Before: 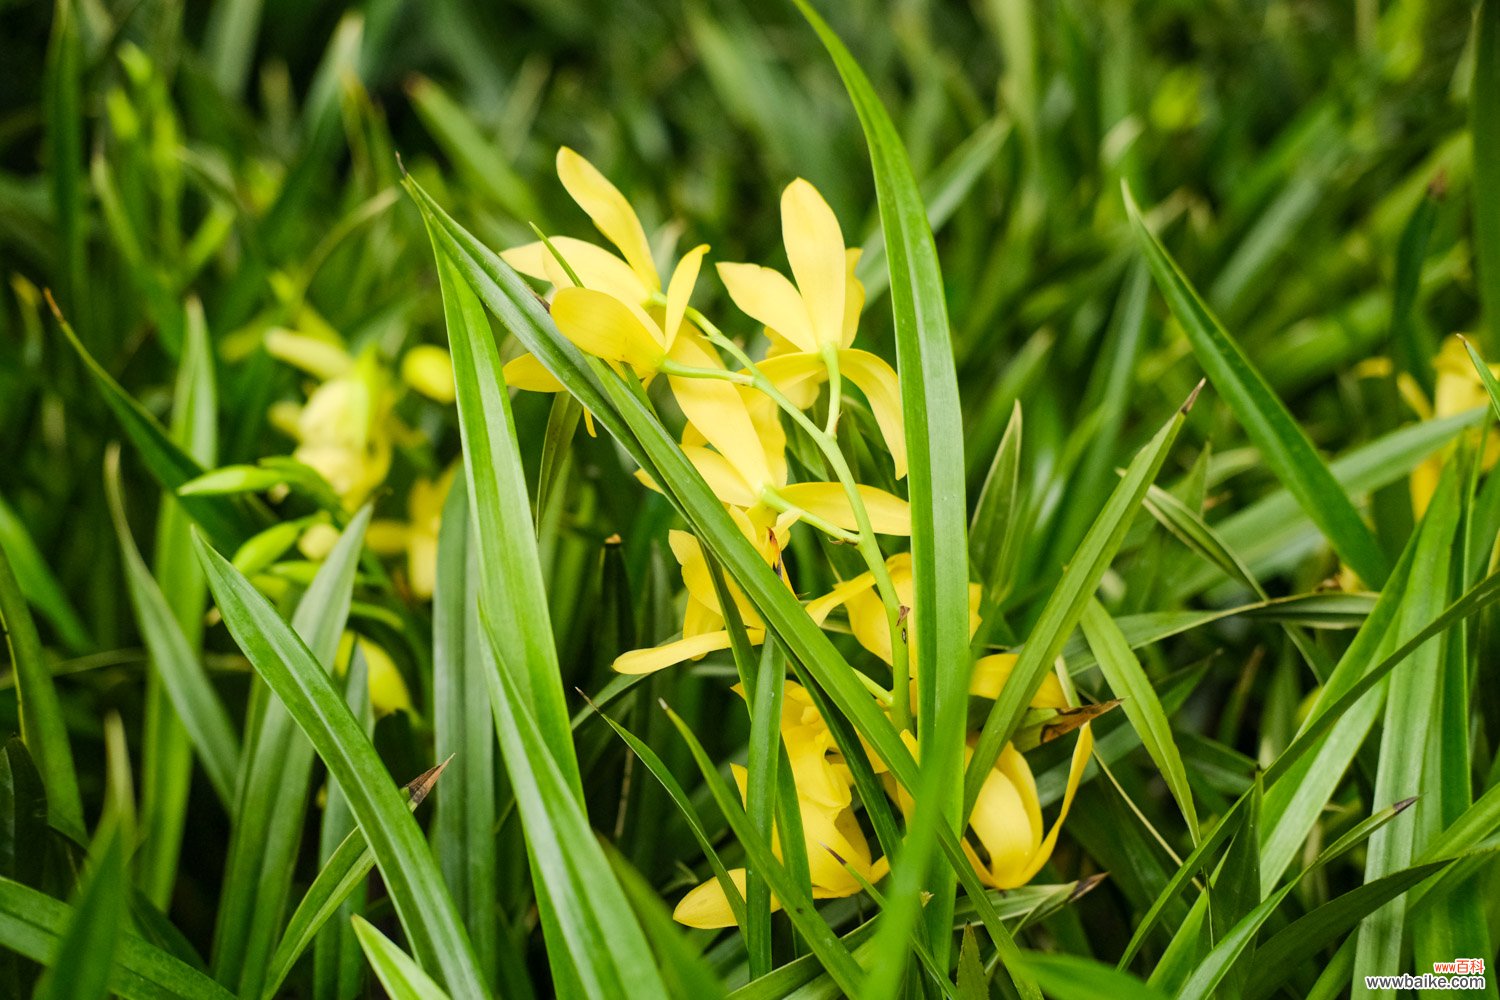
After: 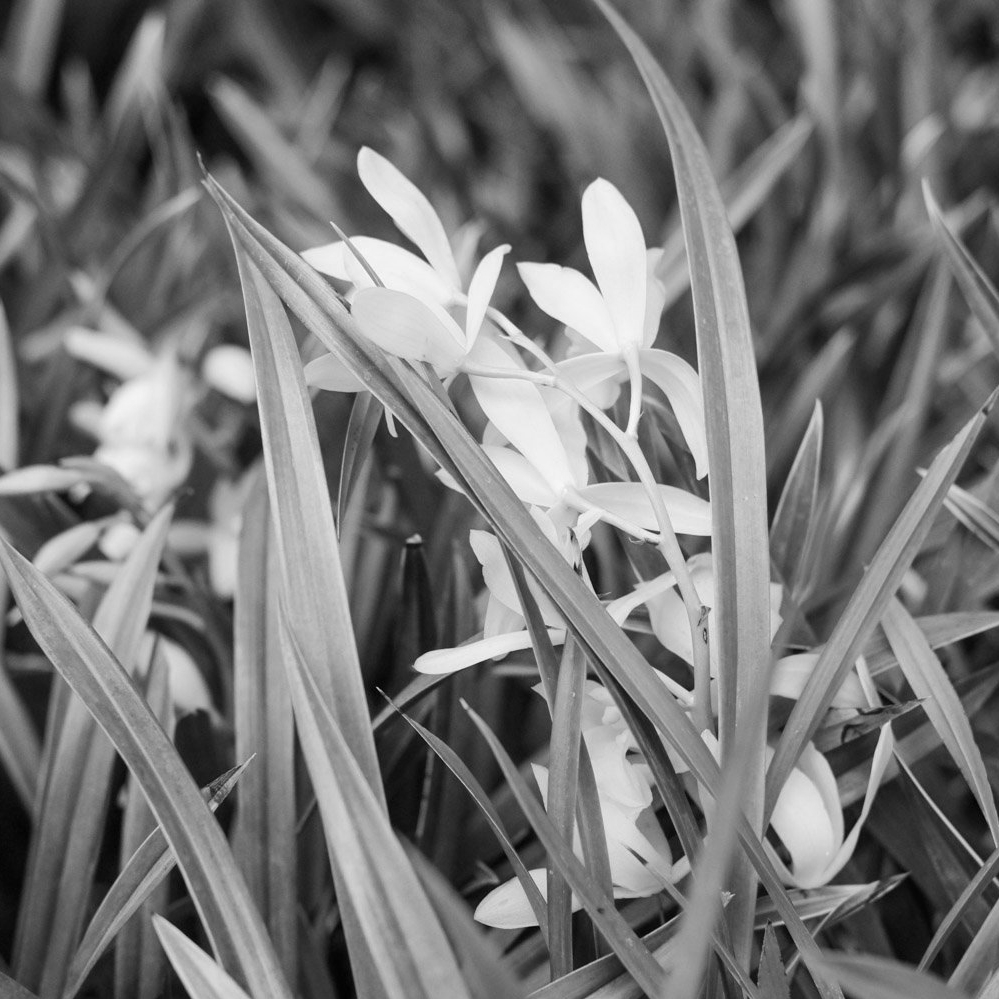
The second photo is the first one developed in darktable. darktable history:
crop and rotate: left 13.342%, right 19.991%
levels: levels [0, 0.492, 0.984]
monochrome: on, module defaults
white balance: red 0.976, blue 1.04
